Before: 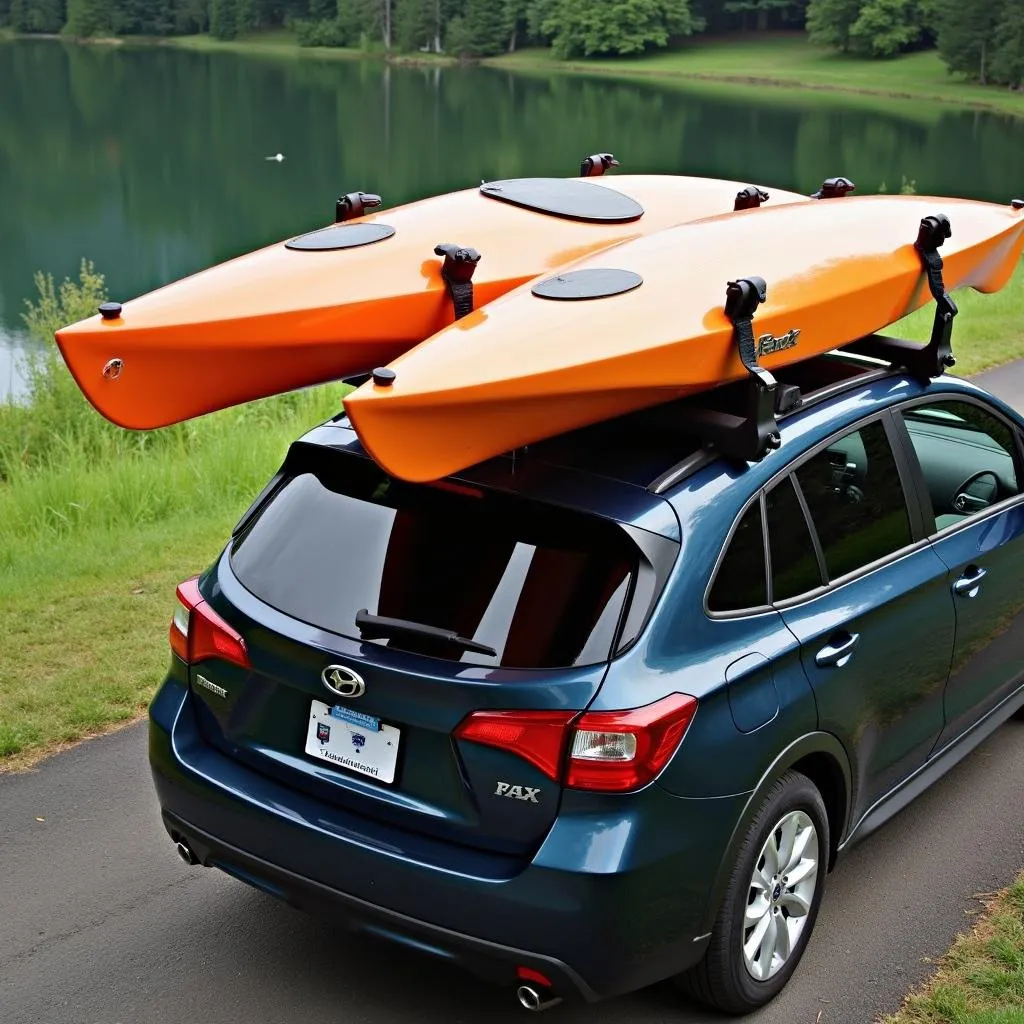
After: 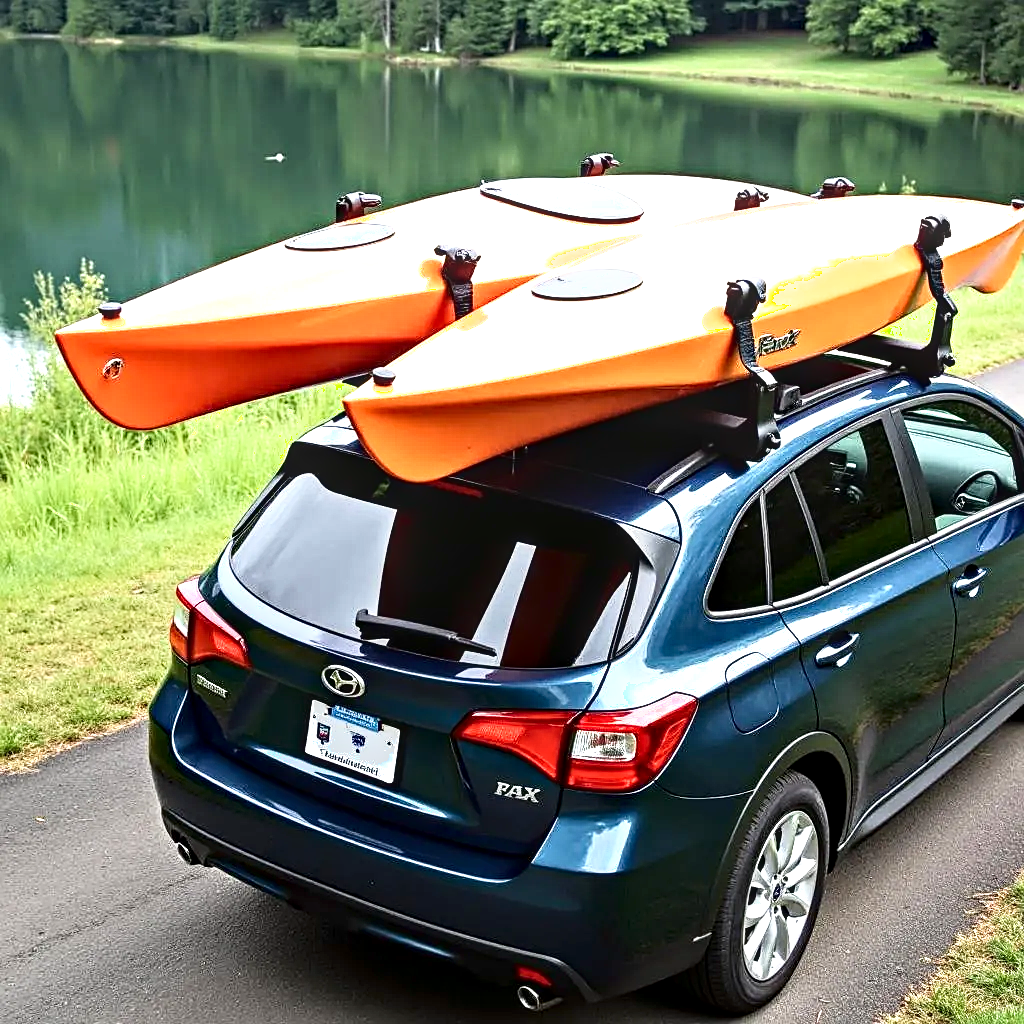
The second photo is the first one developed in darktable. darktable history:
local contrast: detail 150%
sharpen: on, module defaults
shadows and highlights: shadows -62.32, white point adjustment -5.22, highlights 61.59
exposure: exposure 0.935 EV, compensate highlight preservation false
